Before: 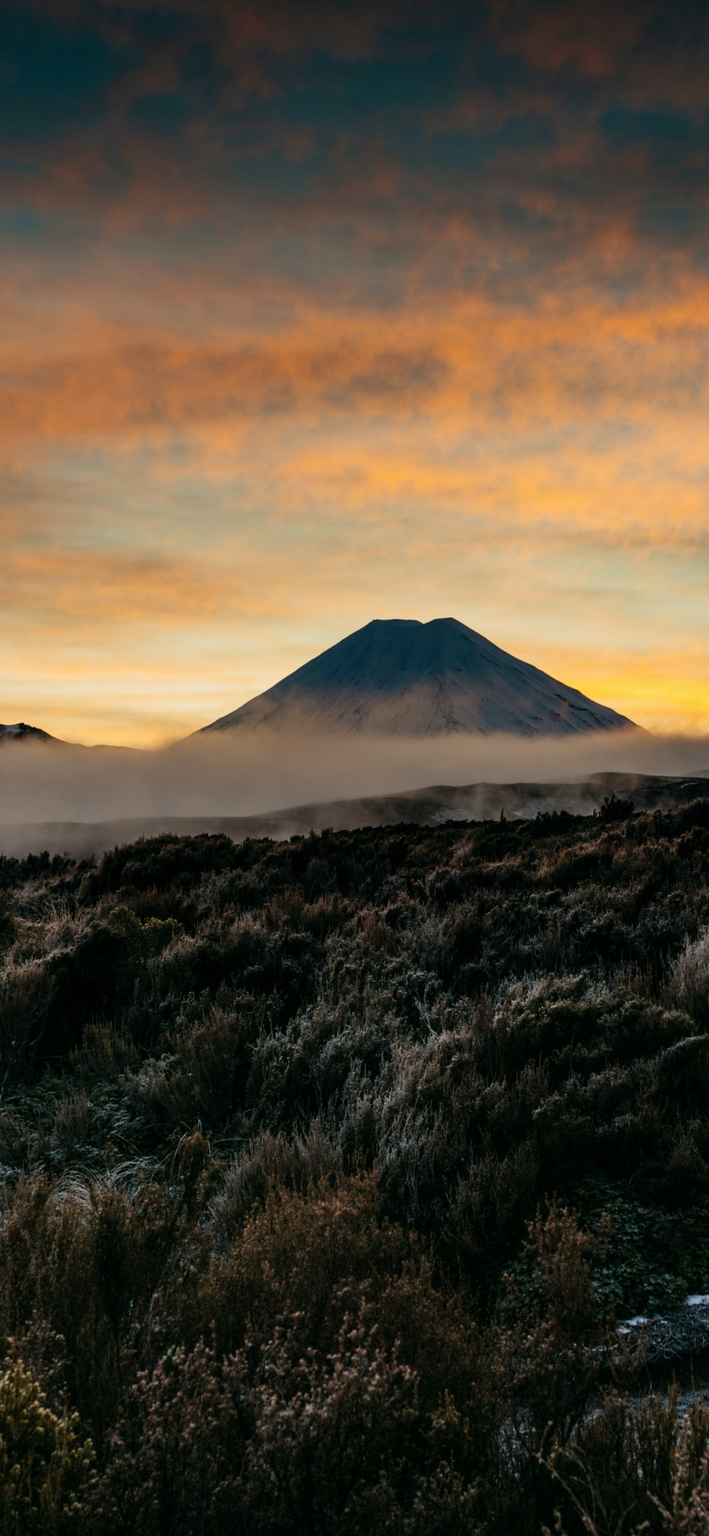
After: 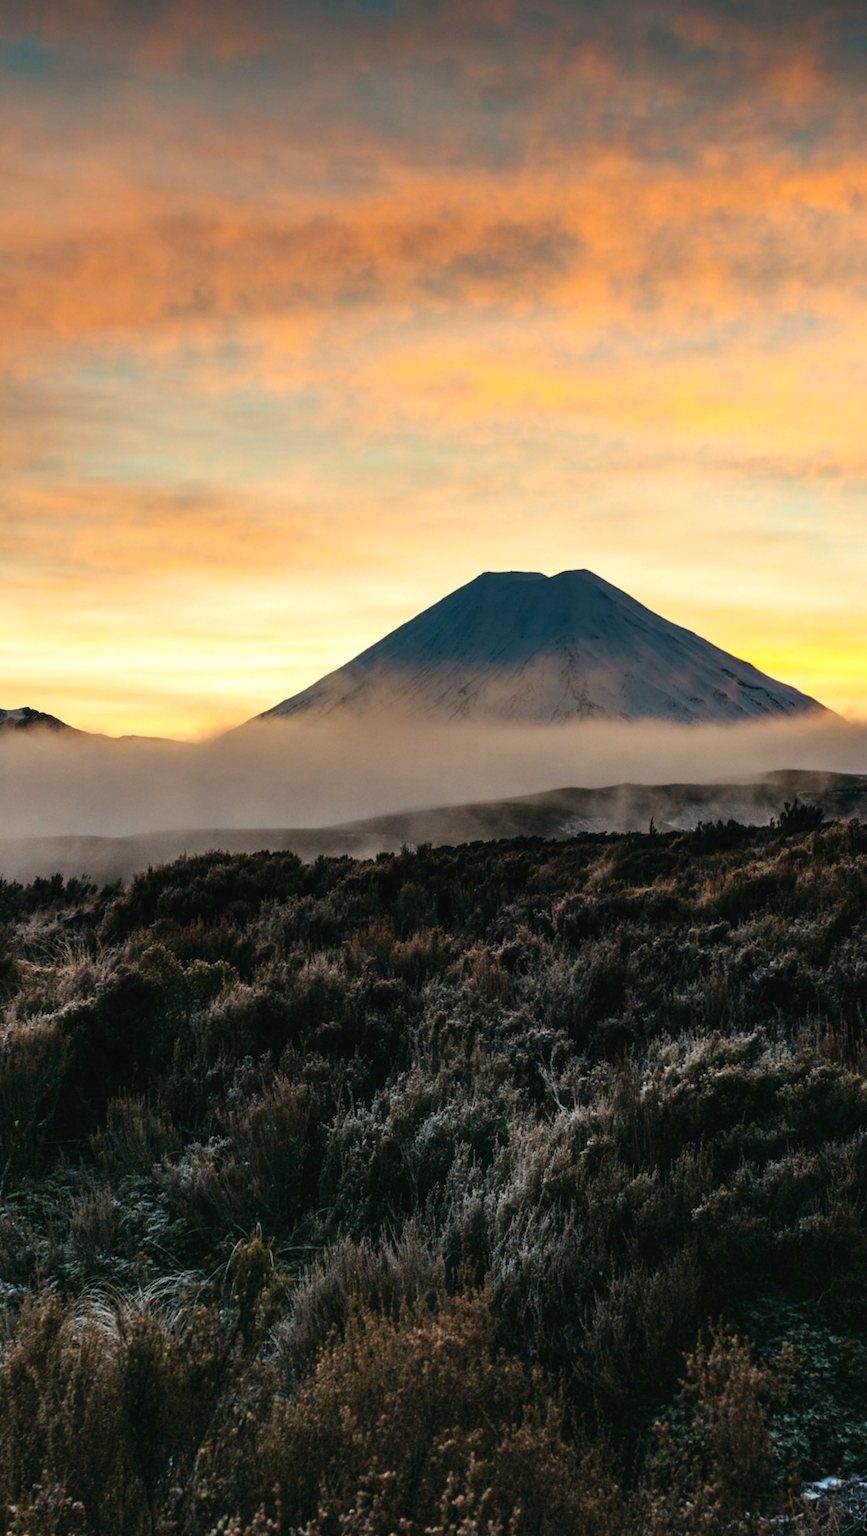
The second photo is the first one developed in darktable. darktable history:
crop and rotate: angle 0.112°, top 11.559%, right 5.543%, bottom 11.18%
exposure: black level correction -0.002, exposure 0.544 EV, compensate highlight preservation false
